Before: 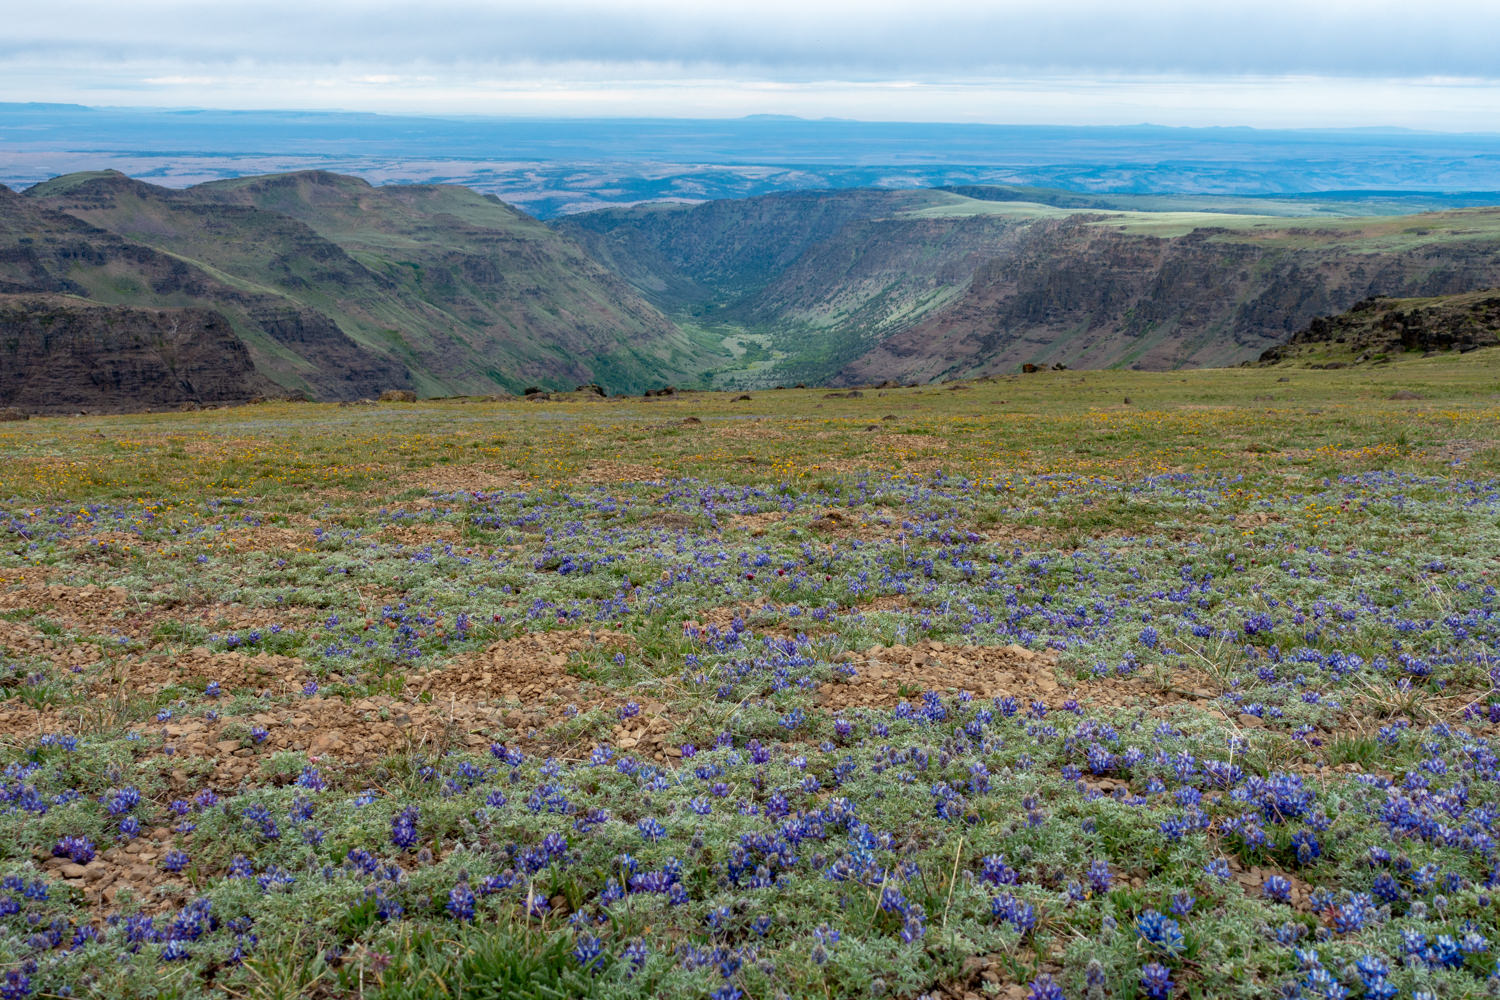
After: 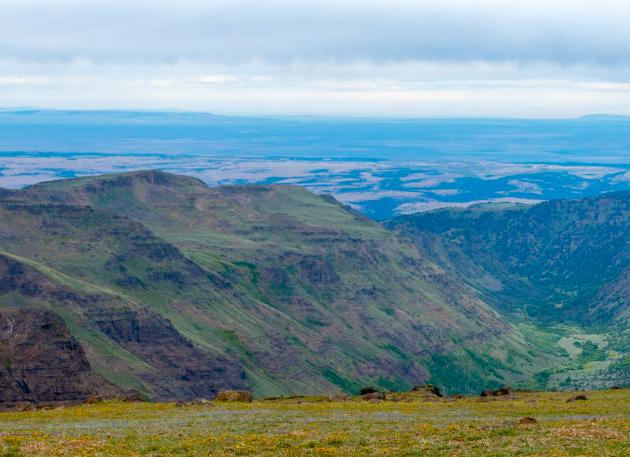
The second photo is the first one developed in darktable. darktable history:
color balance rgb: perceptual saturation grading › global saturation 46.074%, perceptual saturation grading › highlights -50.319%, perceptual saturation grading › shadows 30.833%, global vibrance 14.578%
crop and rotate: left 10.998%, top 0.048%, right 46.985%, bottom 54.228%
